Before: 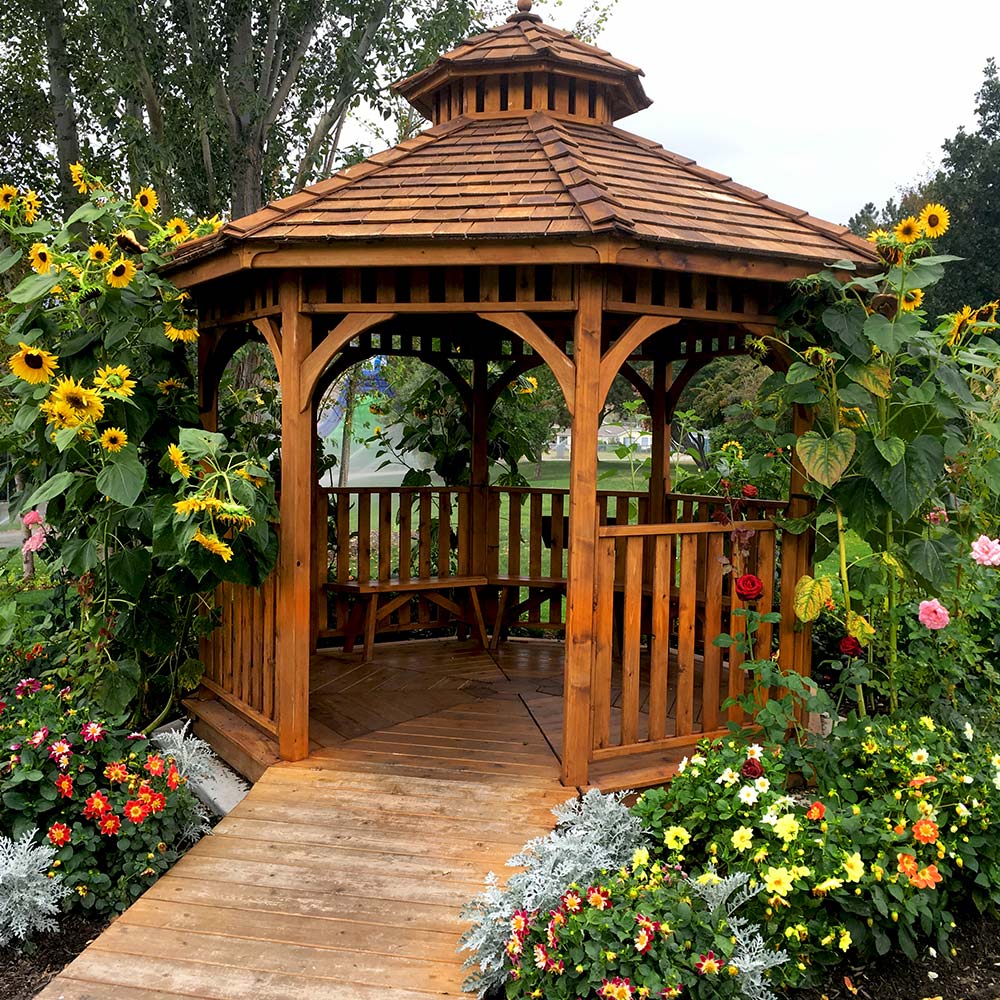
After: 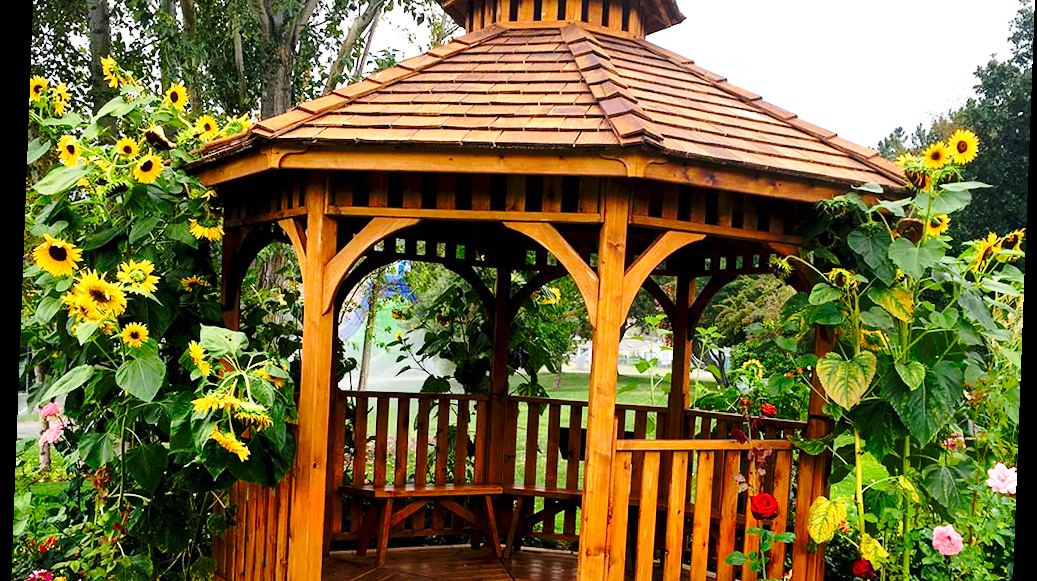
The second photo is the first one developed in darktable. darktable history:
crop and rotate: top 10.605%, bottom 33.274%
rotate and perspective: rotation 2.17°, automatic cropping off
base curve: curves: ch0 [(0, 0) (0.032, 0.037) (0.105, 0.228) (0.435, 0.76) (0.856, 0.983) (1, 1)], preserve colors none
contrast brightness saturation: contrast 0.04, saturation 0.16
